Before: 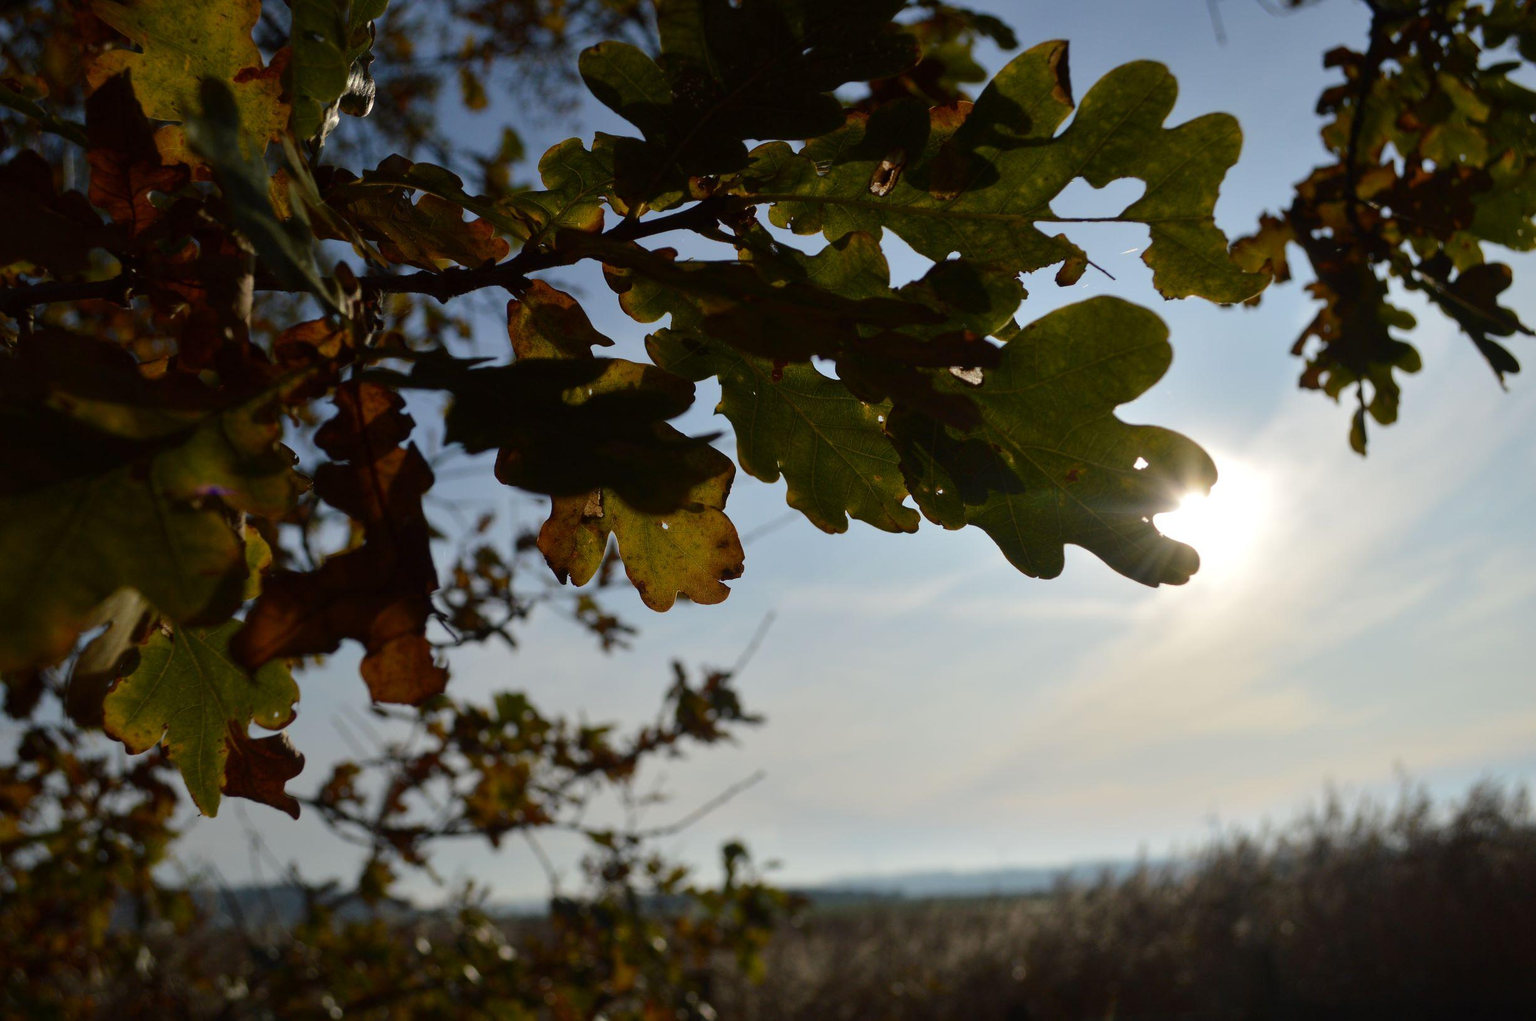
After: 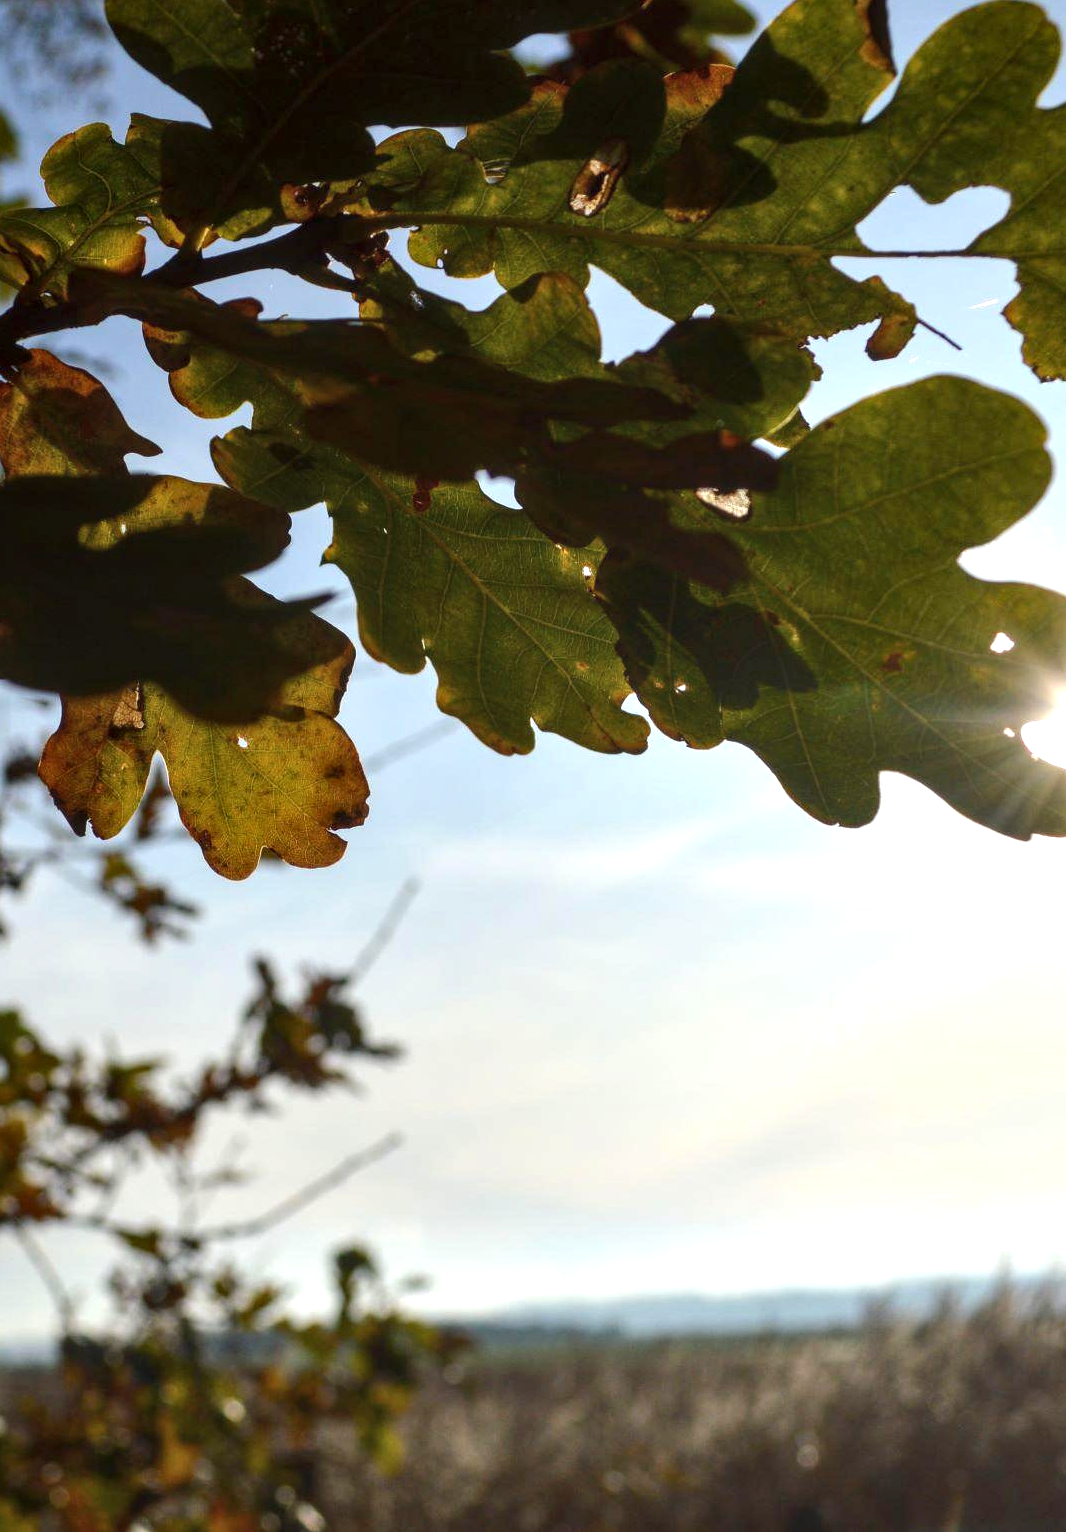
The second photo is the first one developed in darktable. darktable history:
crop: left 33.422%, top 5.995%, right 23.075%
exposure: exposure 0.928 EV, compensate highlight preservation false
local contrast: on, module defaults
